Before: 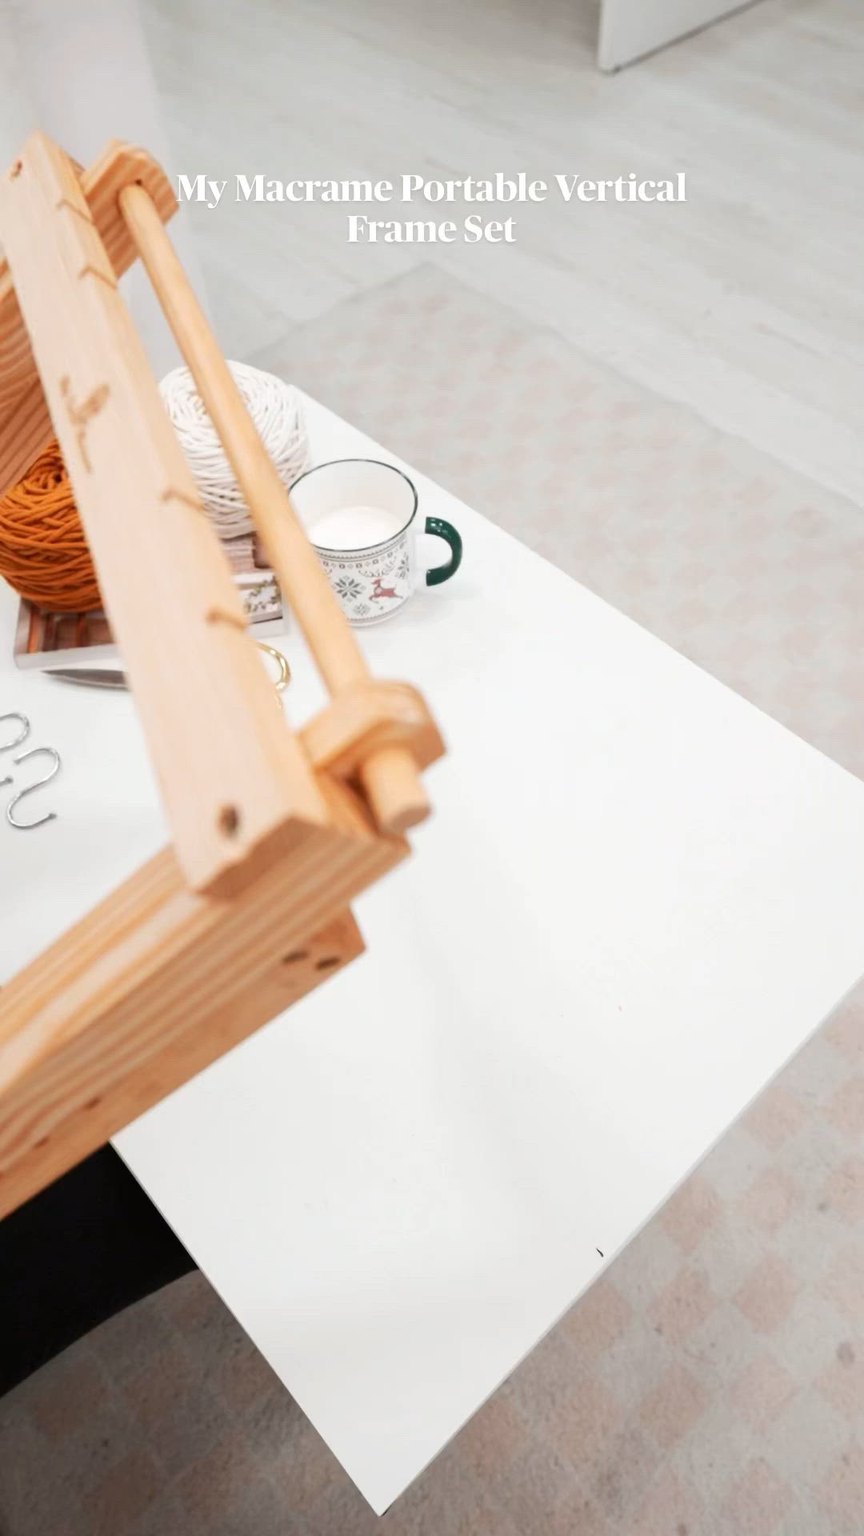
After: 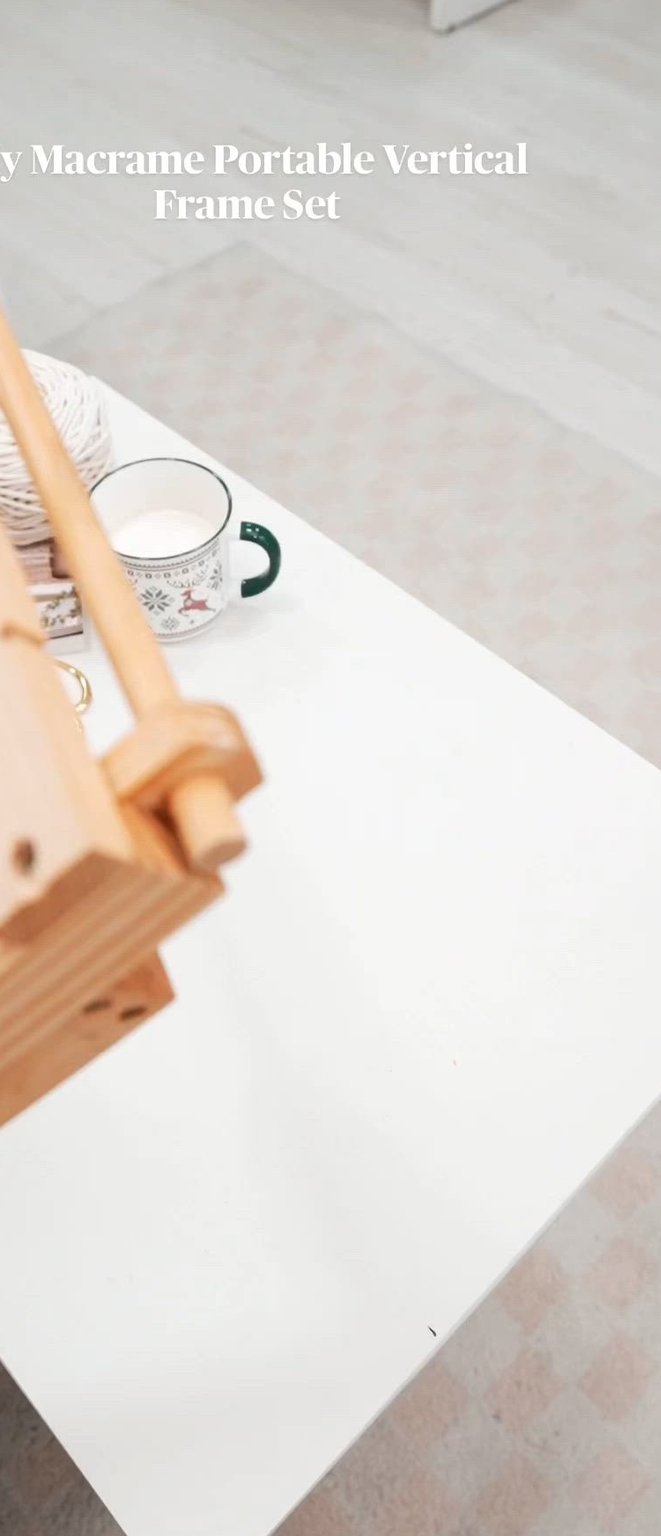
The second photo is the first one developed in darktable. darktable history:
crop and rotate: left 24.034%, top 2.838%, right 6.406%, bottom 6.299%
